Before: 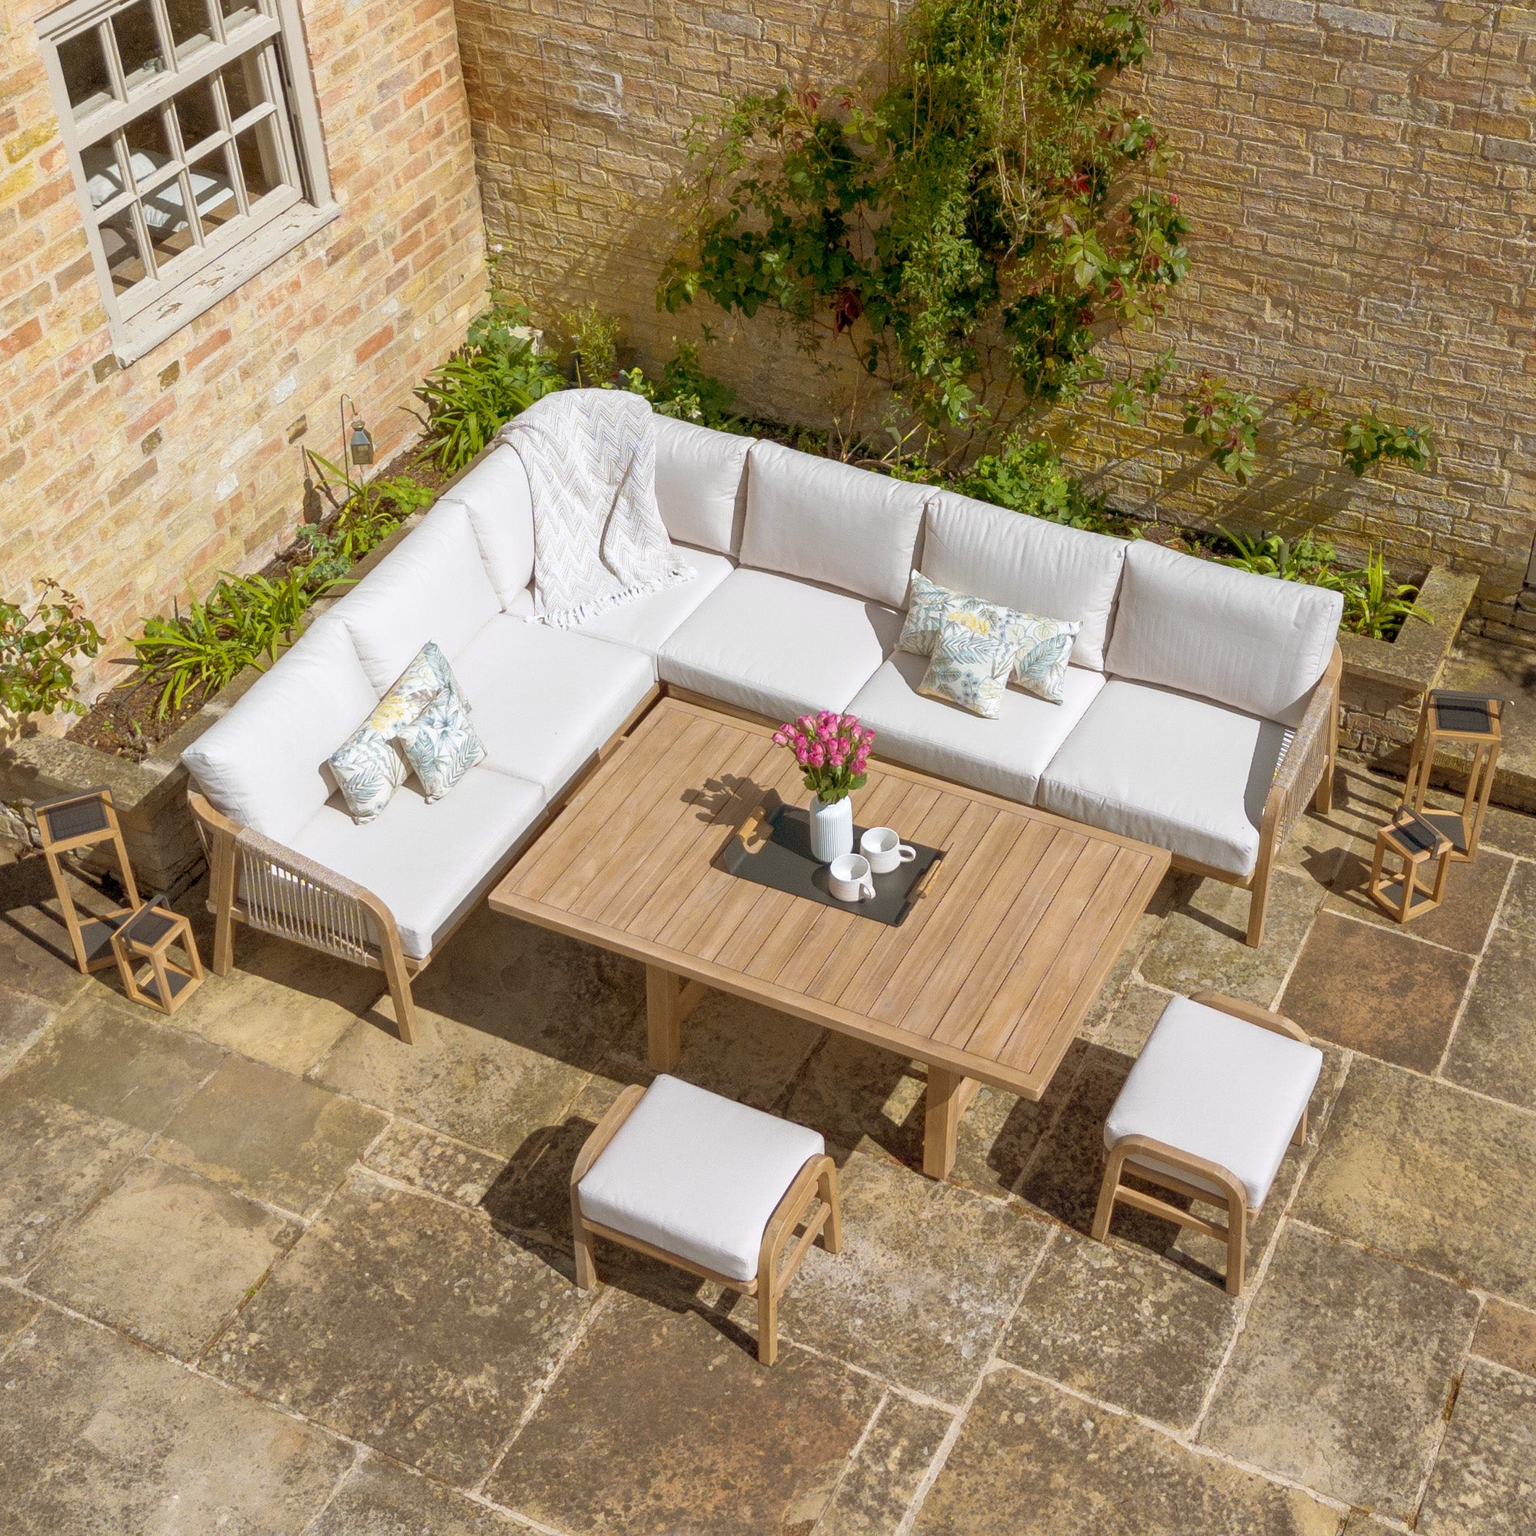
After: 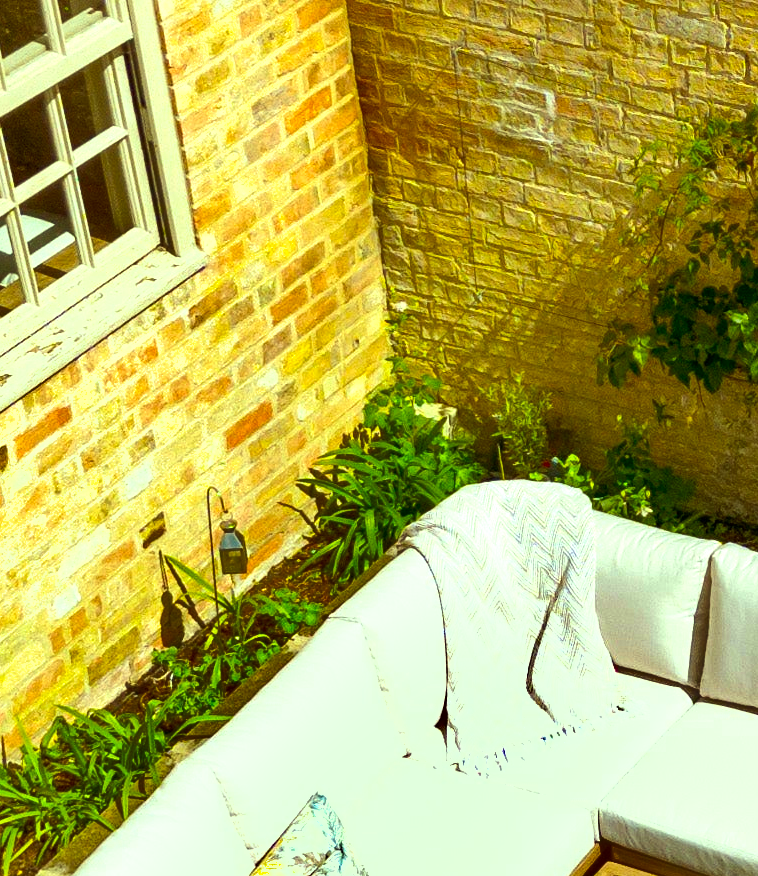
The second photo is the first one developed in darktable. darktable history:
shadows and highlights: shadows 60.21, soften with gaussian
color correction: highlights a* -10.83, highlights b* 9.91, saturation 1.71
crop and rotate: left 11.29%, top 0.102%, right 48.728%, bottom 53.722%
tone equalizer: -8 EV -0.733 EV, -7 EV -0.73 EV, -6 EV -0.614 EV, -5 EV -0.395 EV, -3 EV 0.384 EV, -2 EV 0.6 EV, -1 EV 0.698 EV, +0 EV 0.773 EV, edges refinement/feathering 500, mask exposure compensation -1.57 EV, preserve details no
